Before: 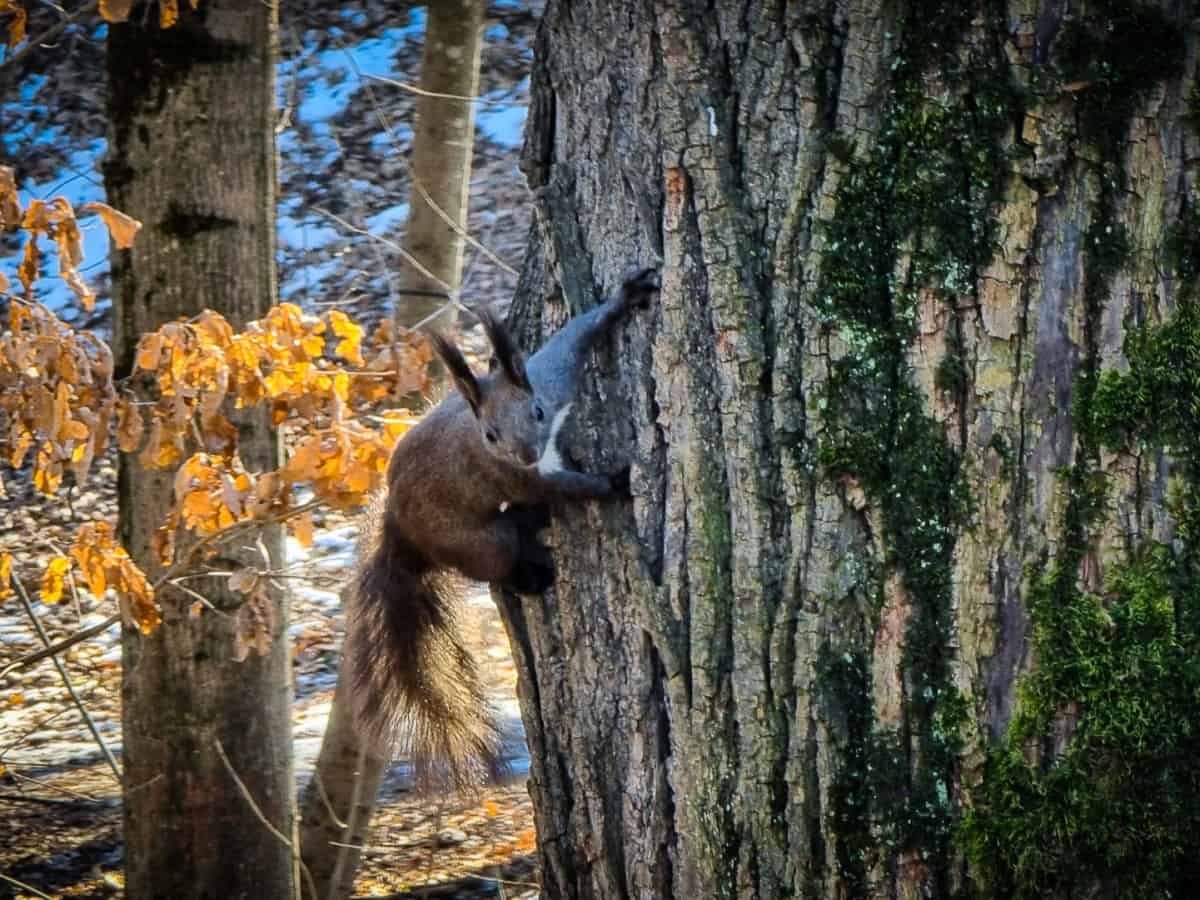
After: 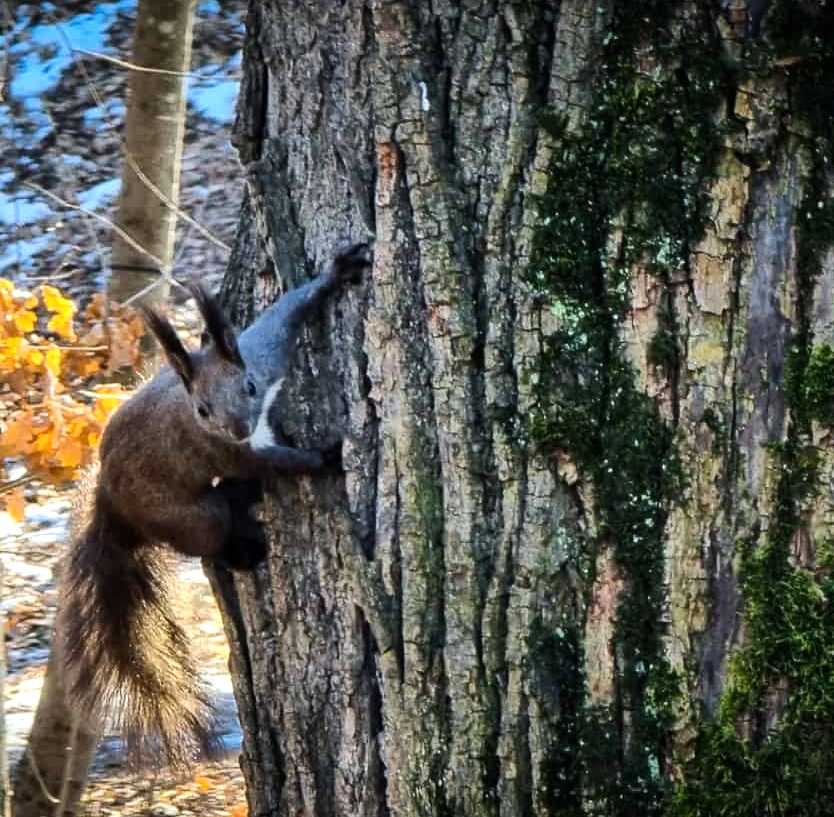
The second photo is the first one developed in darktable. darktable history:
tone equalizer: -8 EV -0.417 EV, -7 EV -0.389 EV, -6 EV -0.333 EV, -5 EV -0.222 EV, -3 EV 0.222 EV, -2 EV 0.333 EV, -1 EV 0.389 EV, +0 EV 0.417 EV, edges refinement/feathering 500, mask exposure compensation -1.57 EV, preserve details no
crop and rotate: left 24.034%, top 2.838%, right 6.406%, bottom 6.299%
